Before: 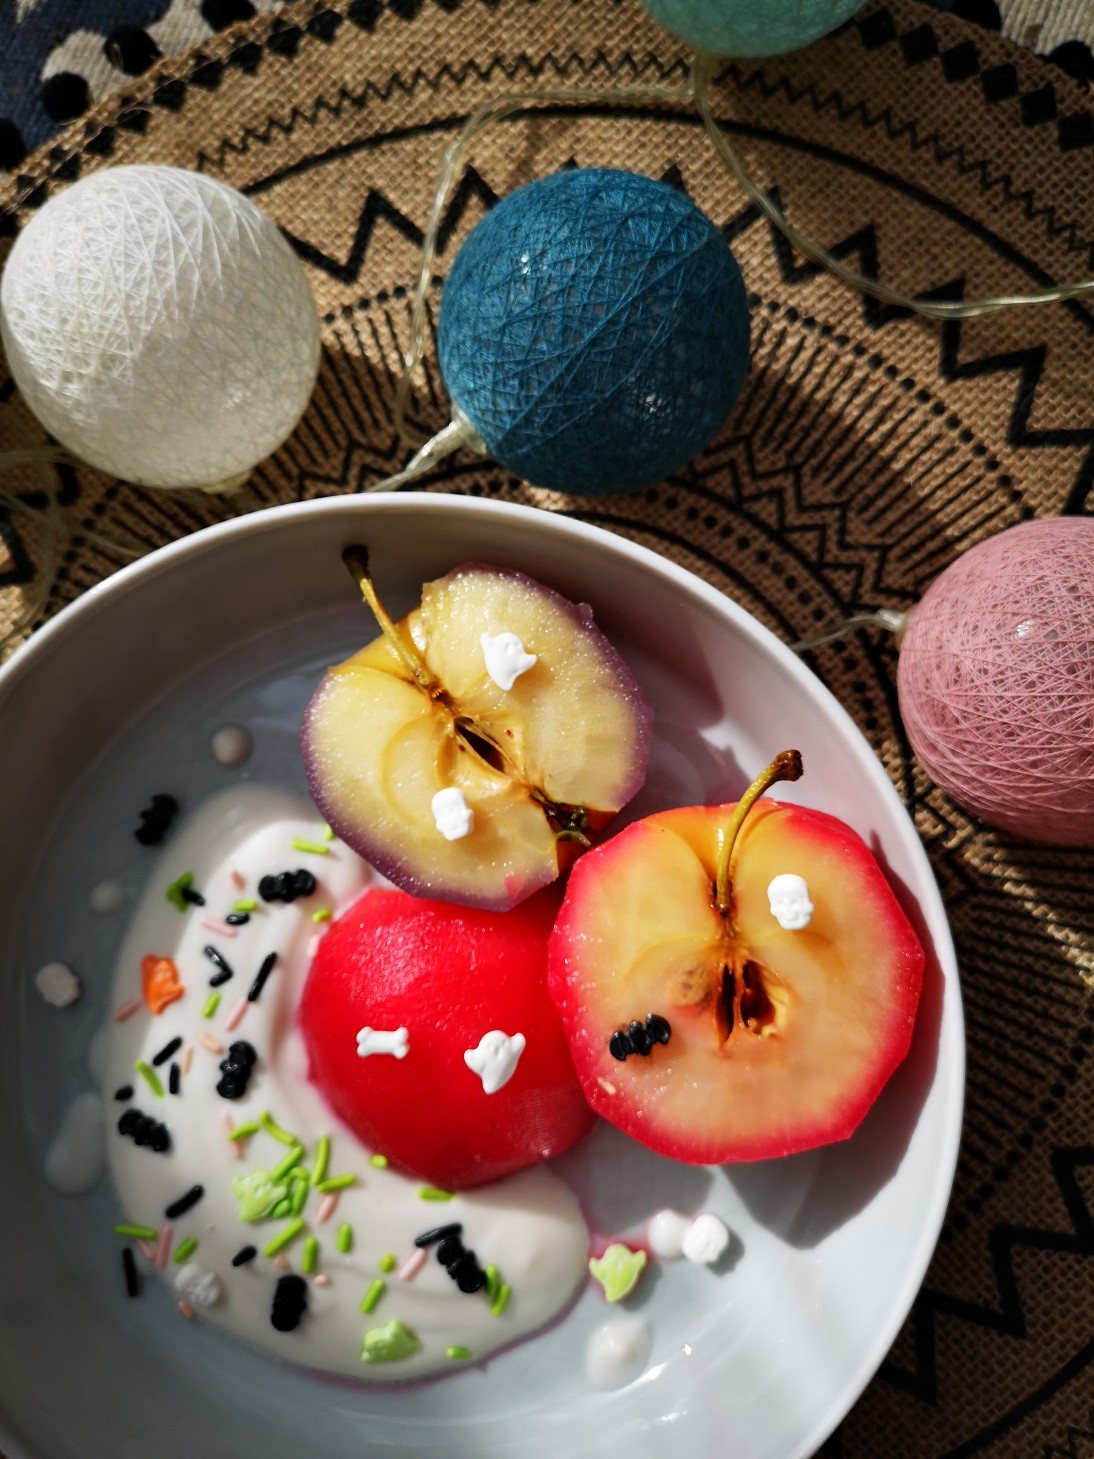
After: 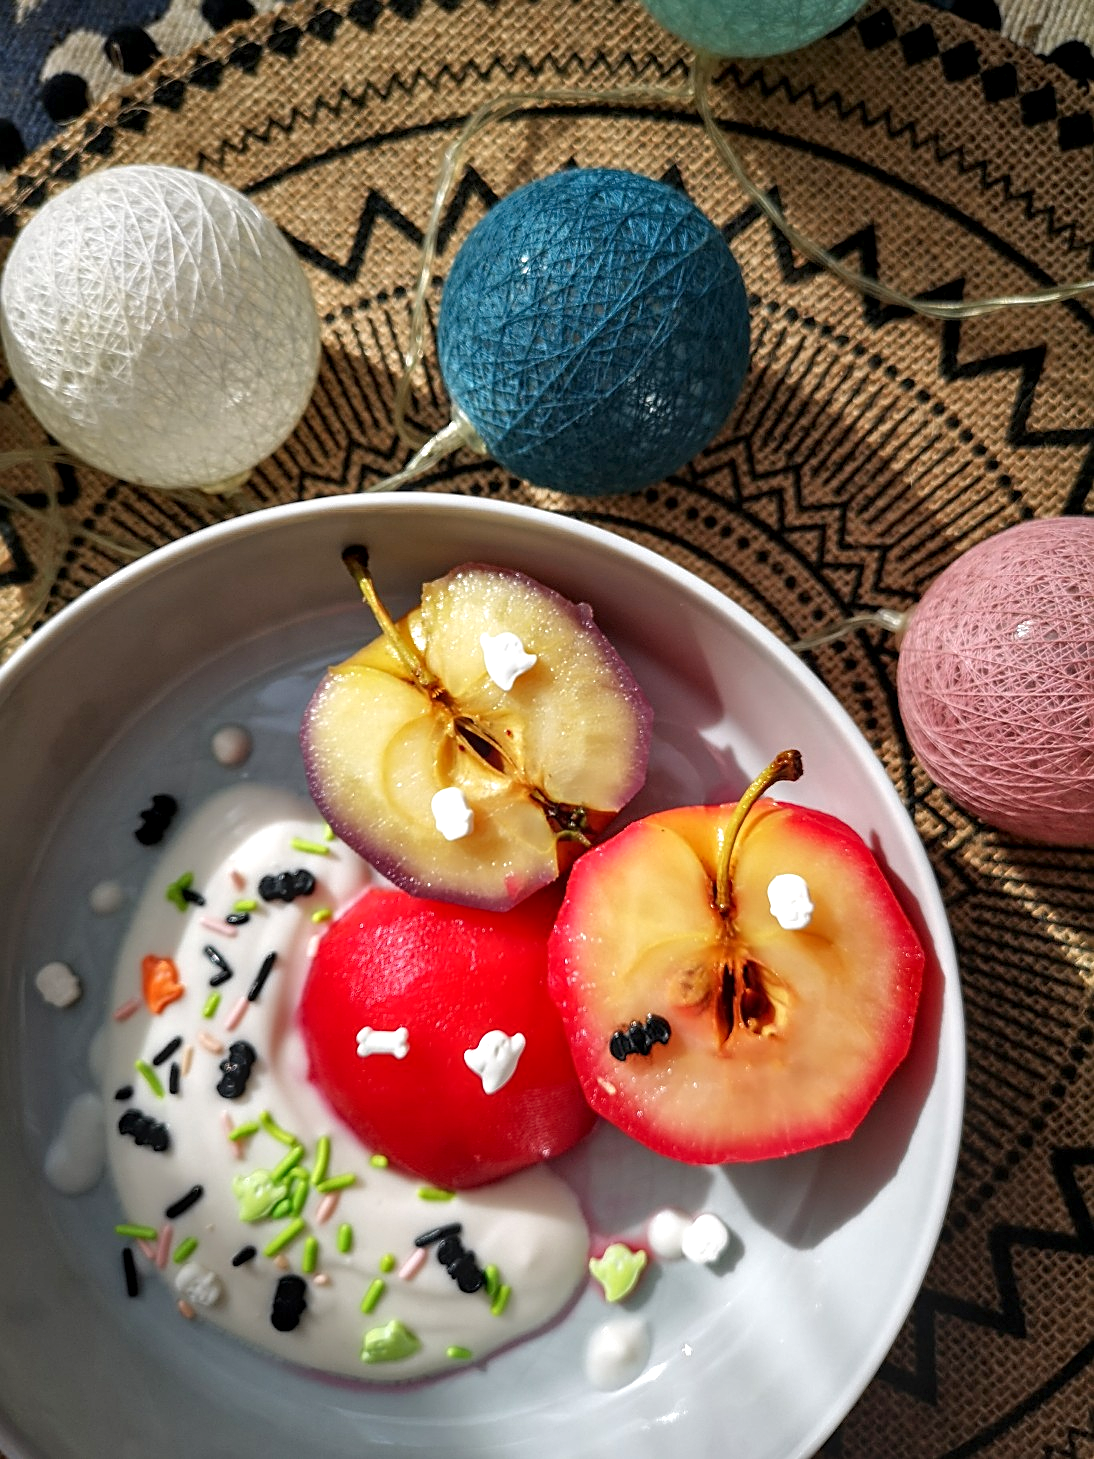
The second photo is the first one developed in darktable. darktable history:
sharpen: on, module defaults
tone equalizer: -8 EV 0.25 EV, -7 EV 0.417 EV, -6 EV 0.417 EV, -5 EV 0.25 EV, -3 EV -0.25 EV, -2 EV -0.417 EV, -1 EV -0.417 EV, +0 EV -0.25 EV, edges refinement/feathering 500, mask exposure compensation -1.57 EV, preserve details guided filter
exposure: exposure 0.6 EV, compensate highlight preservation false
local contrast: on, module defaults
